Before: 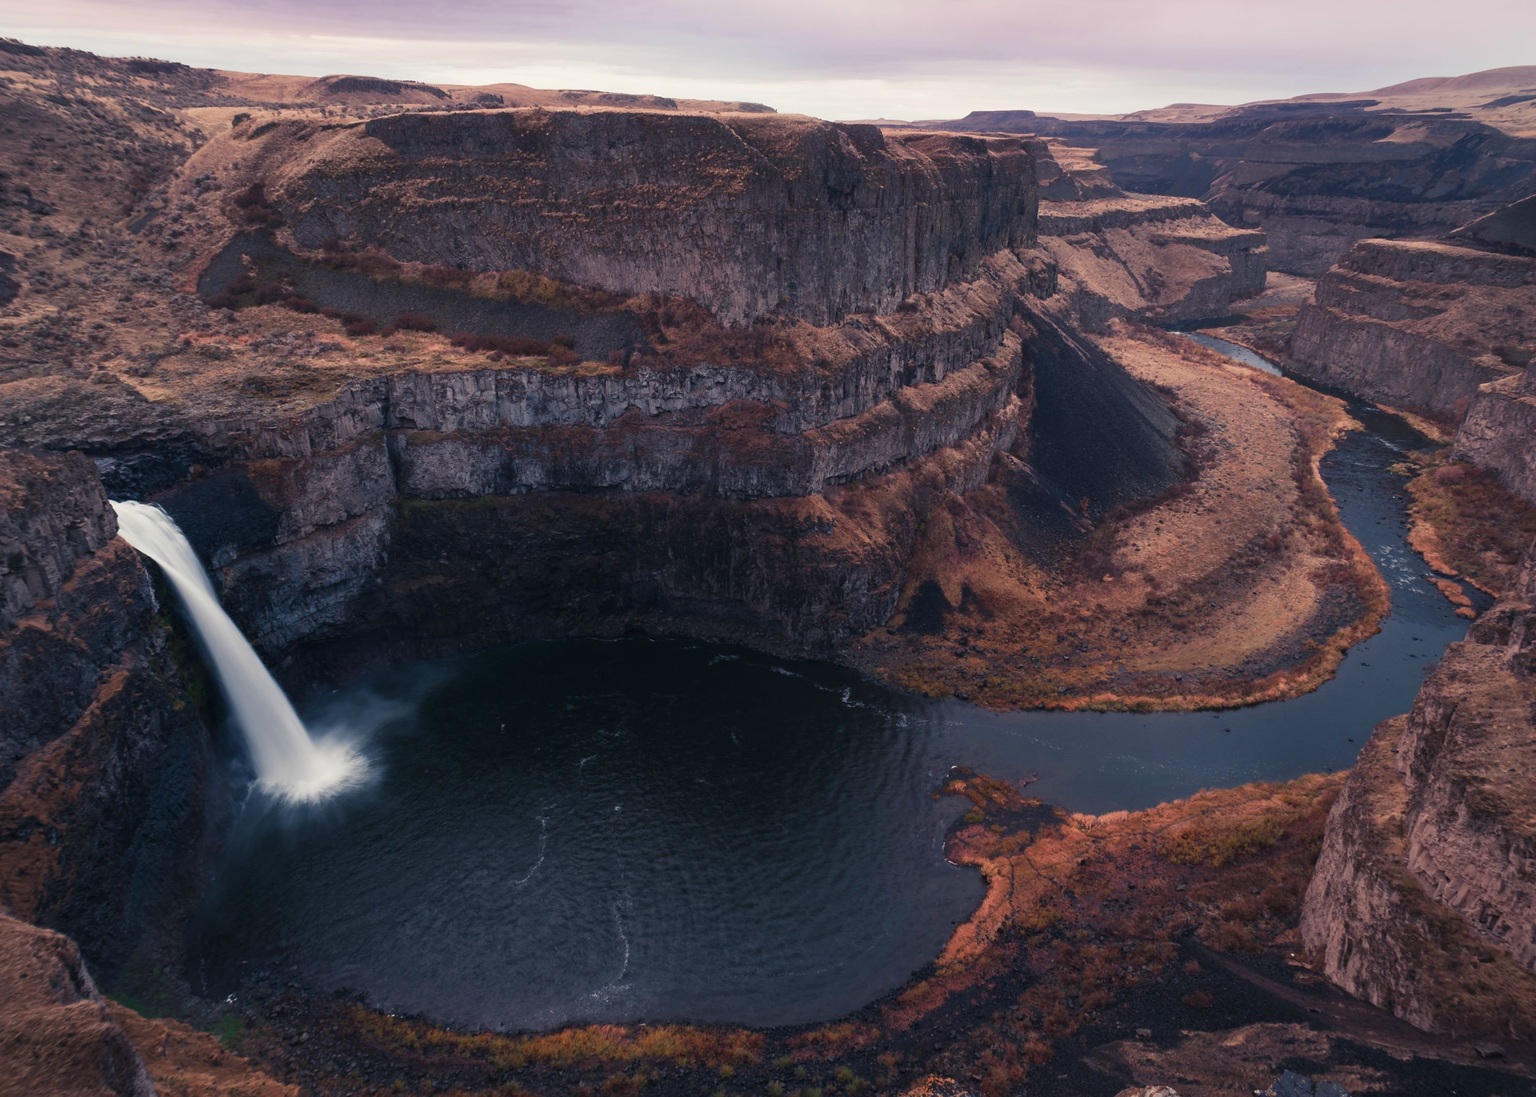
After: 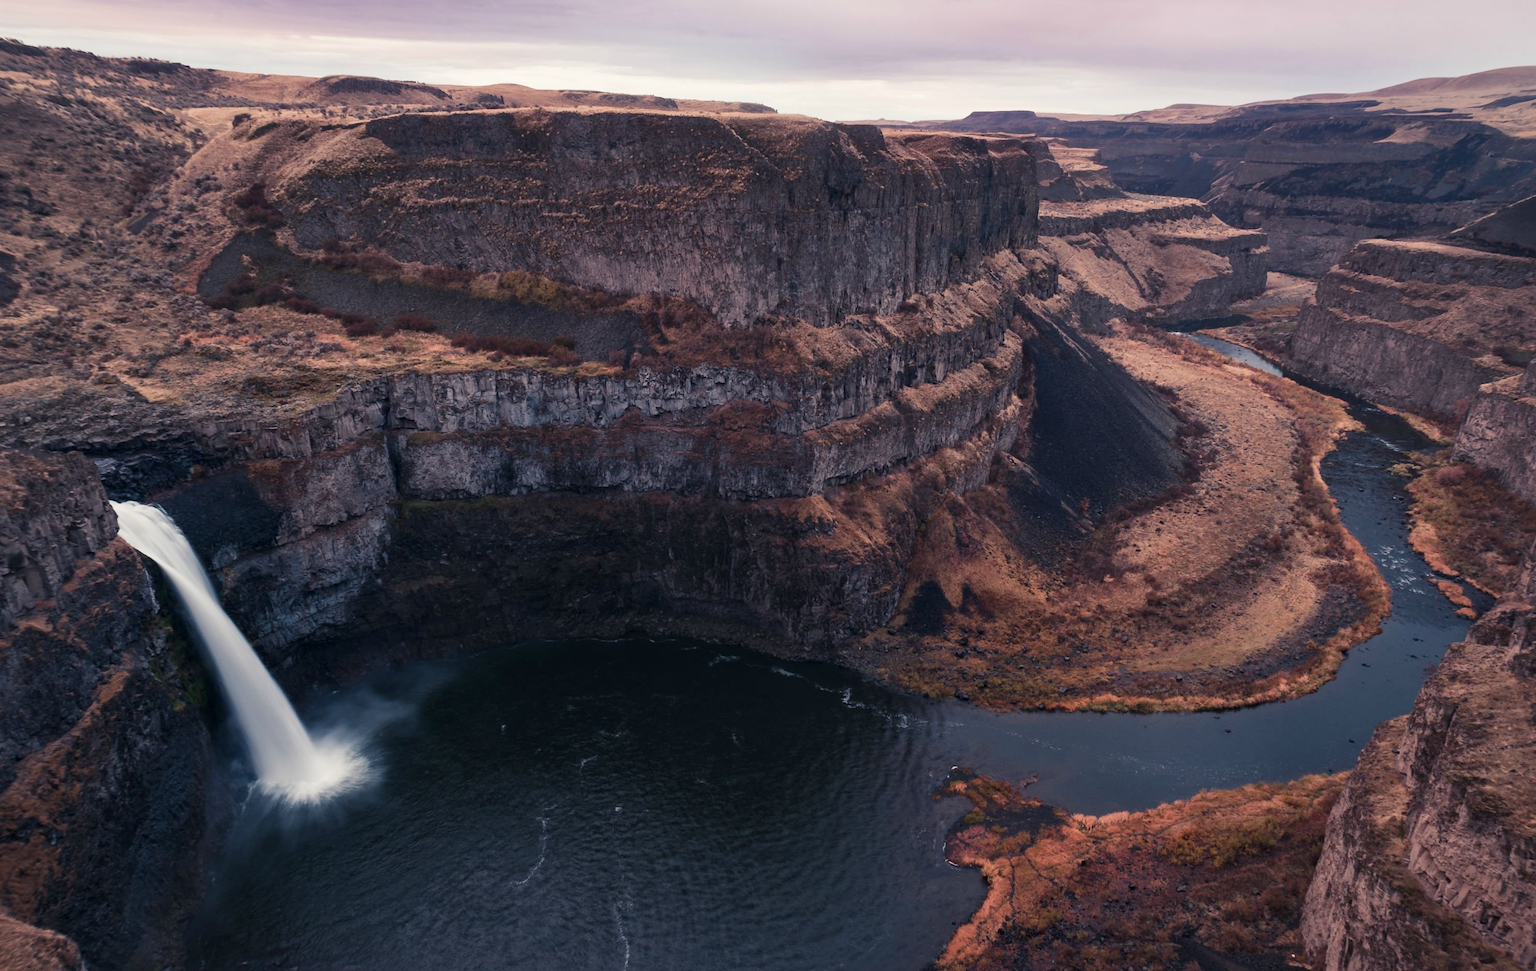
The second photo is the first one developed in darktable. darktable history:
local contrast: mode bilateral grid, contrast 25, coarseness 50, detail 123%, midtone range 0.2
crop and rotate: top 0%, bottom 11.49%
